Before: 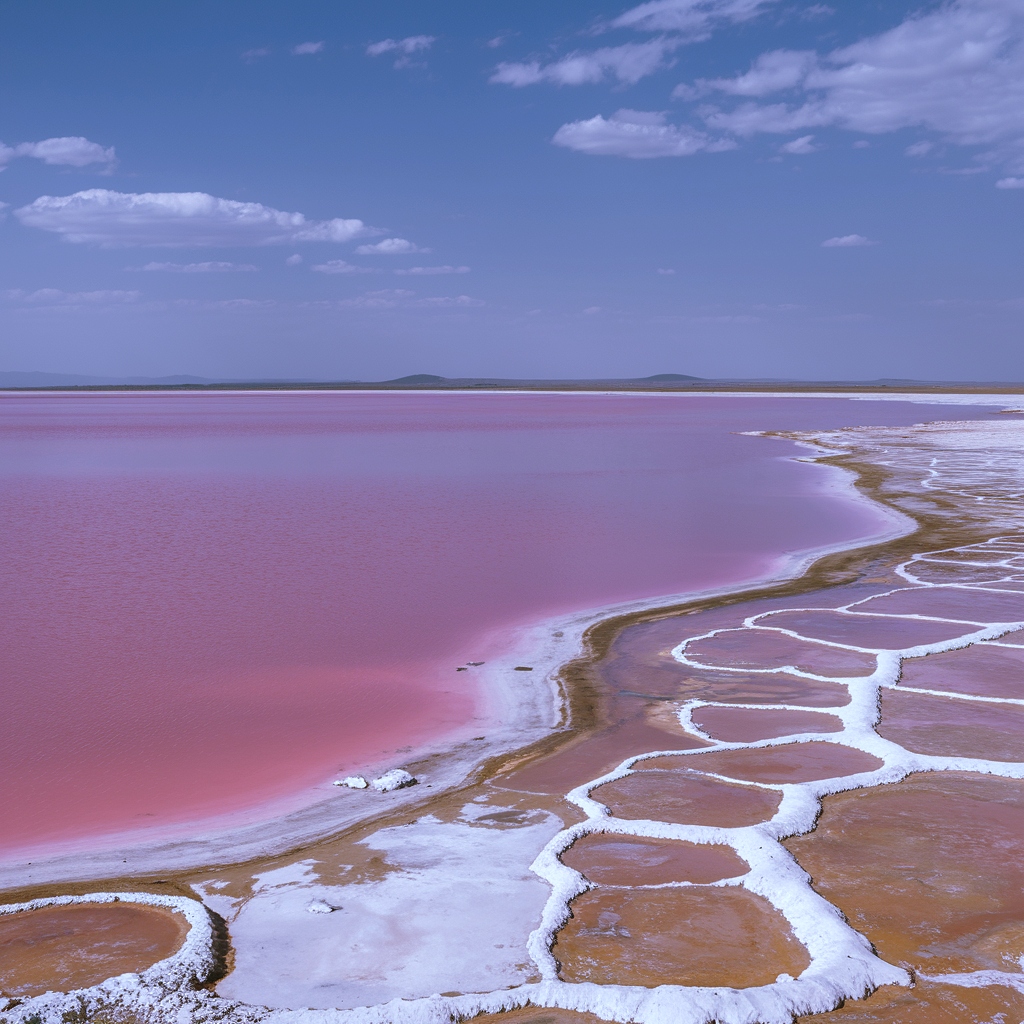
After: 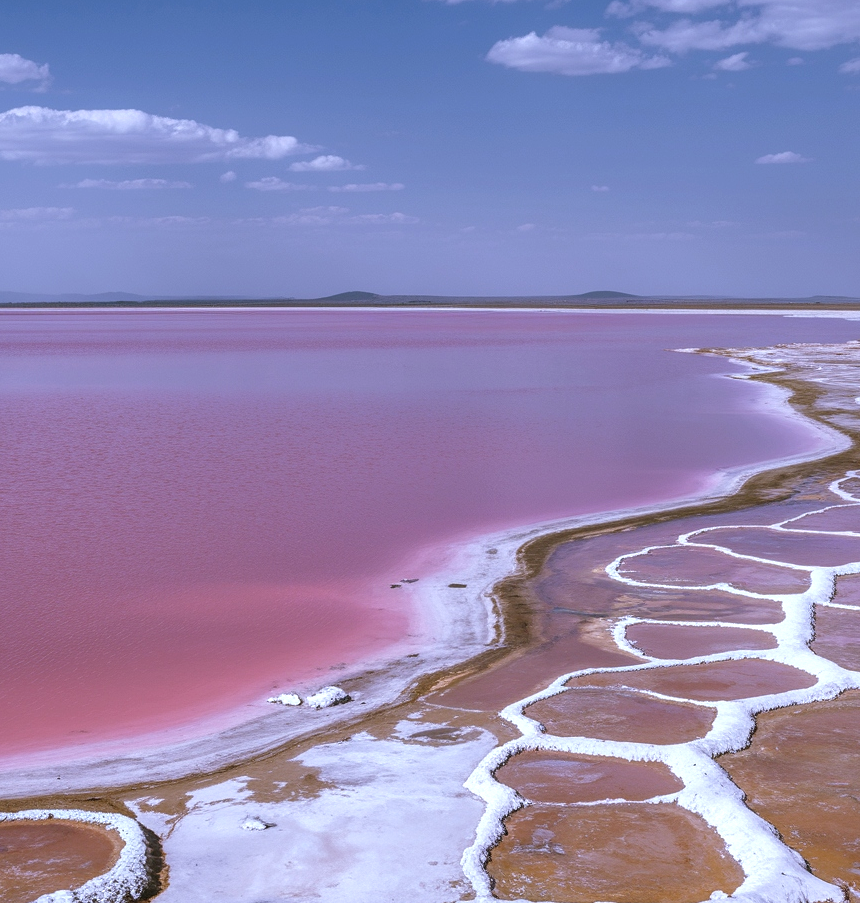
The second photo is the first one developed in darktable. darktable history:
crop: left 6.446%, top 8.188%, right 9.538%, bottom 3.548%
exposure: exposure 0.15 EV, compensate highlight preservation false
local contrast: on, module defaults
